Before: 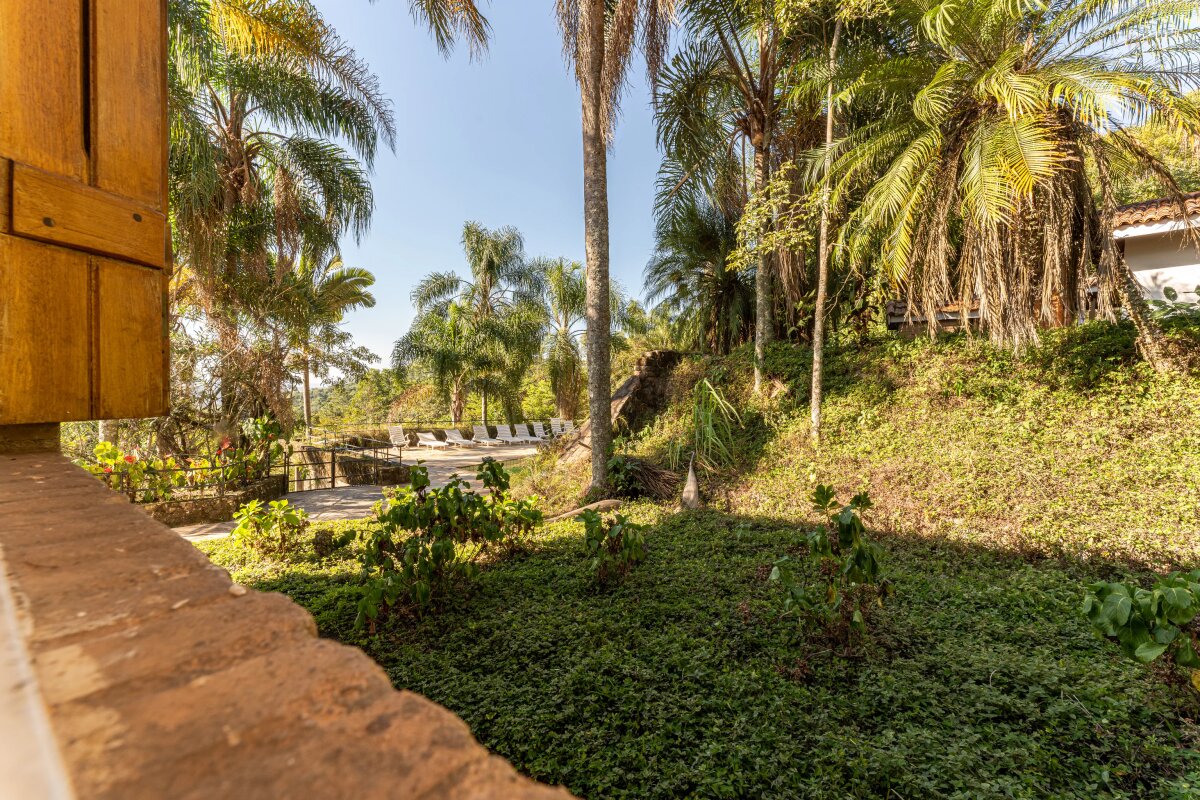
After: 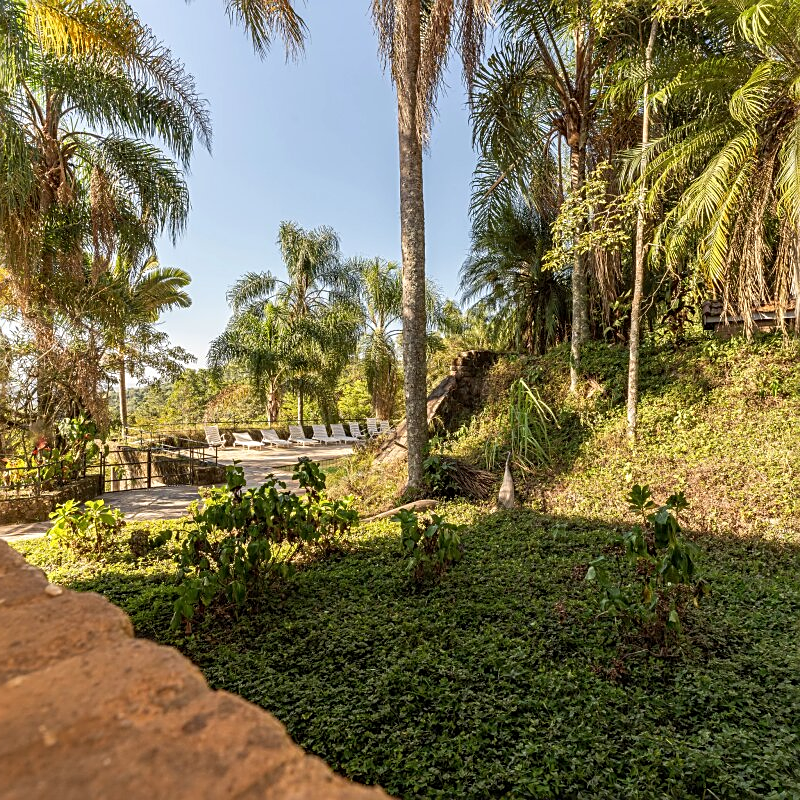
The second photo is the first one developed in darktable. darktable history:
crop and rotate: left 15.342%, right 17.975%
sharpen: on, module defaults
